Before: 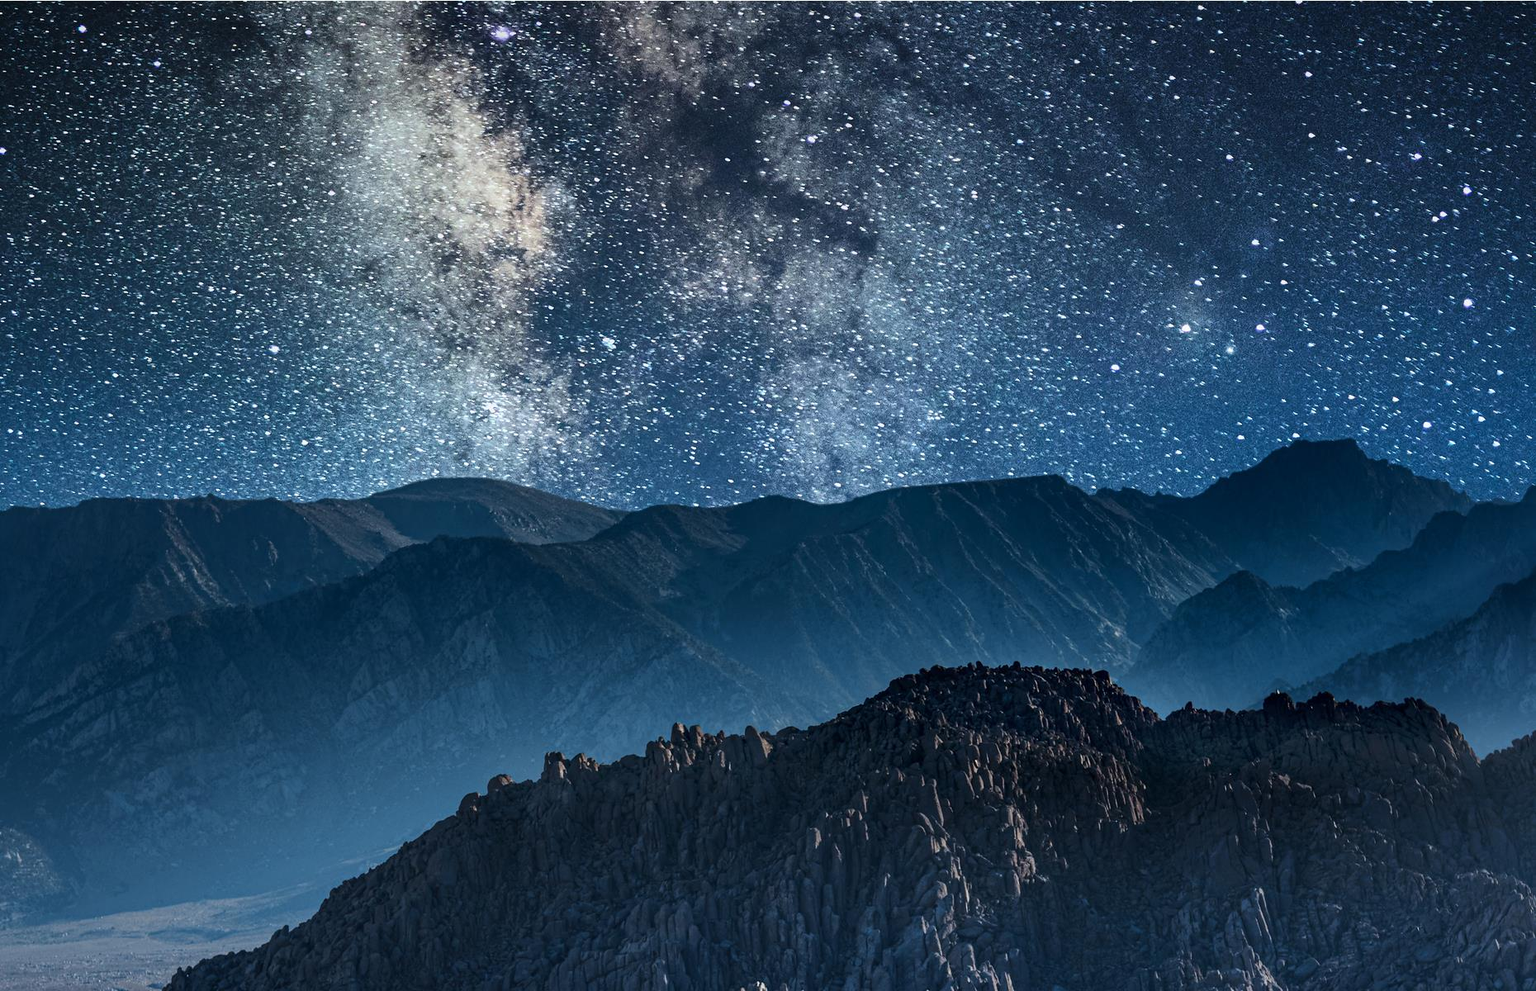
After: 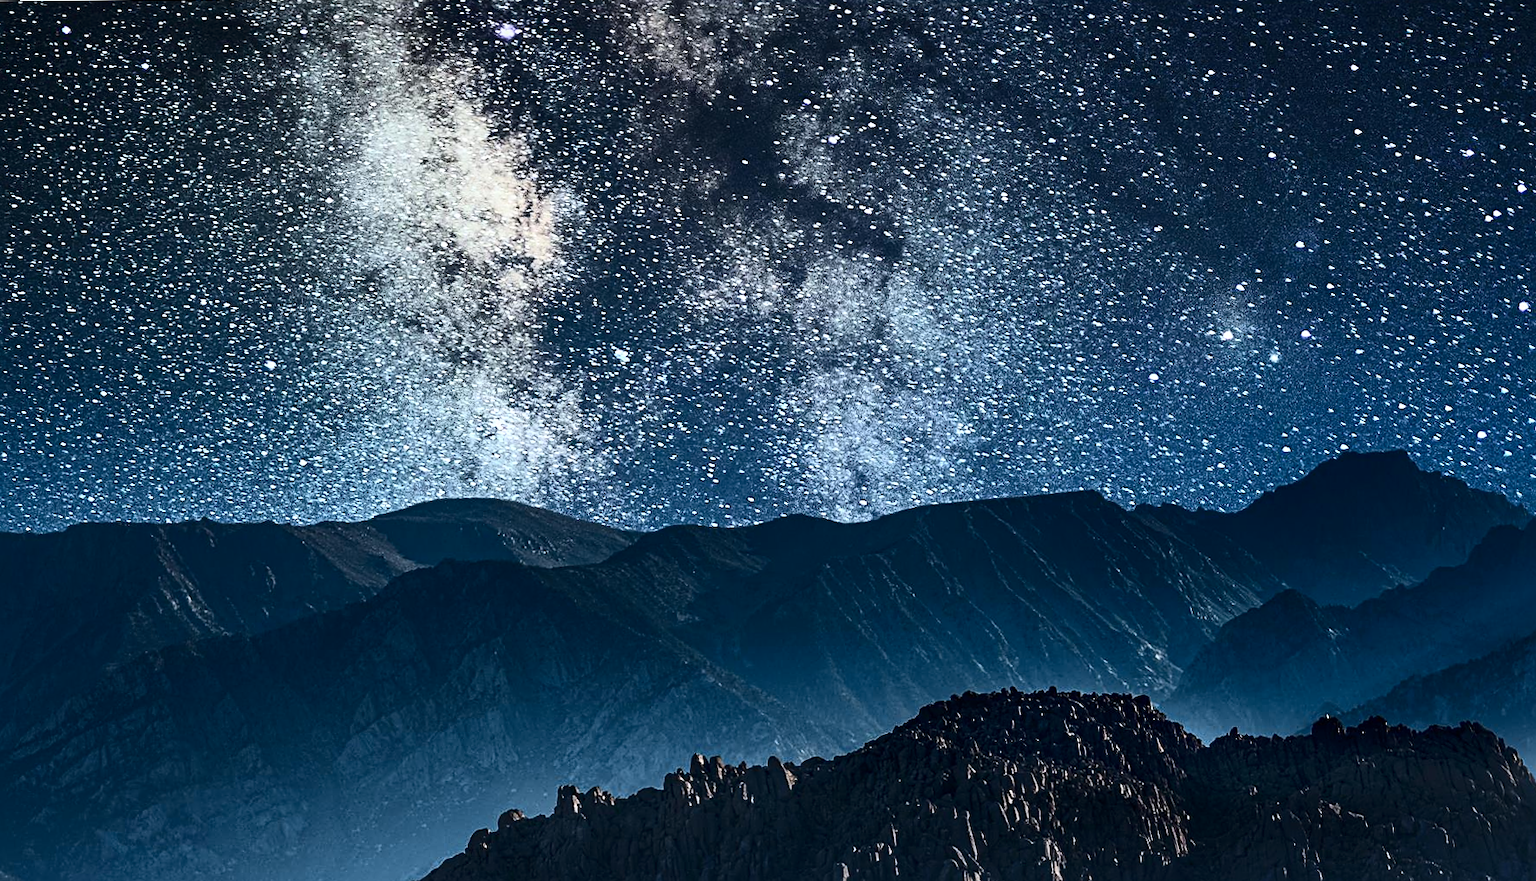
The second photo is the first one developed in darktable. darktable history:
crop and rotate: angle 0.453°, left 0.428%, right 3.147%, bottom 14.227%
sharpen: on, module defaults
contrast brightness saturation: contrast 0.373, brightness 0.099
